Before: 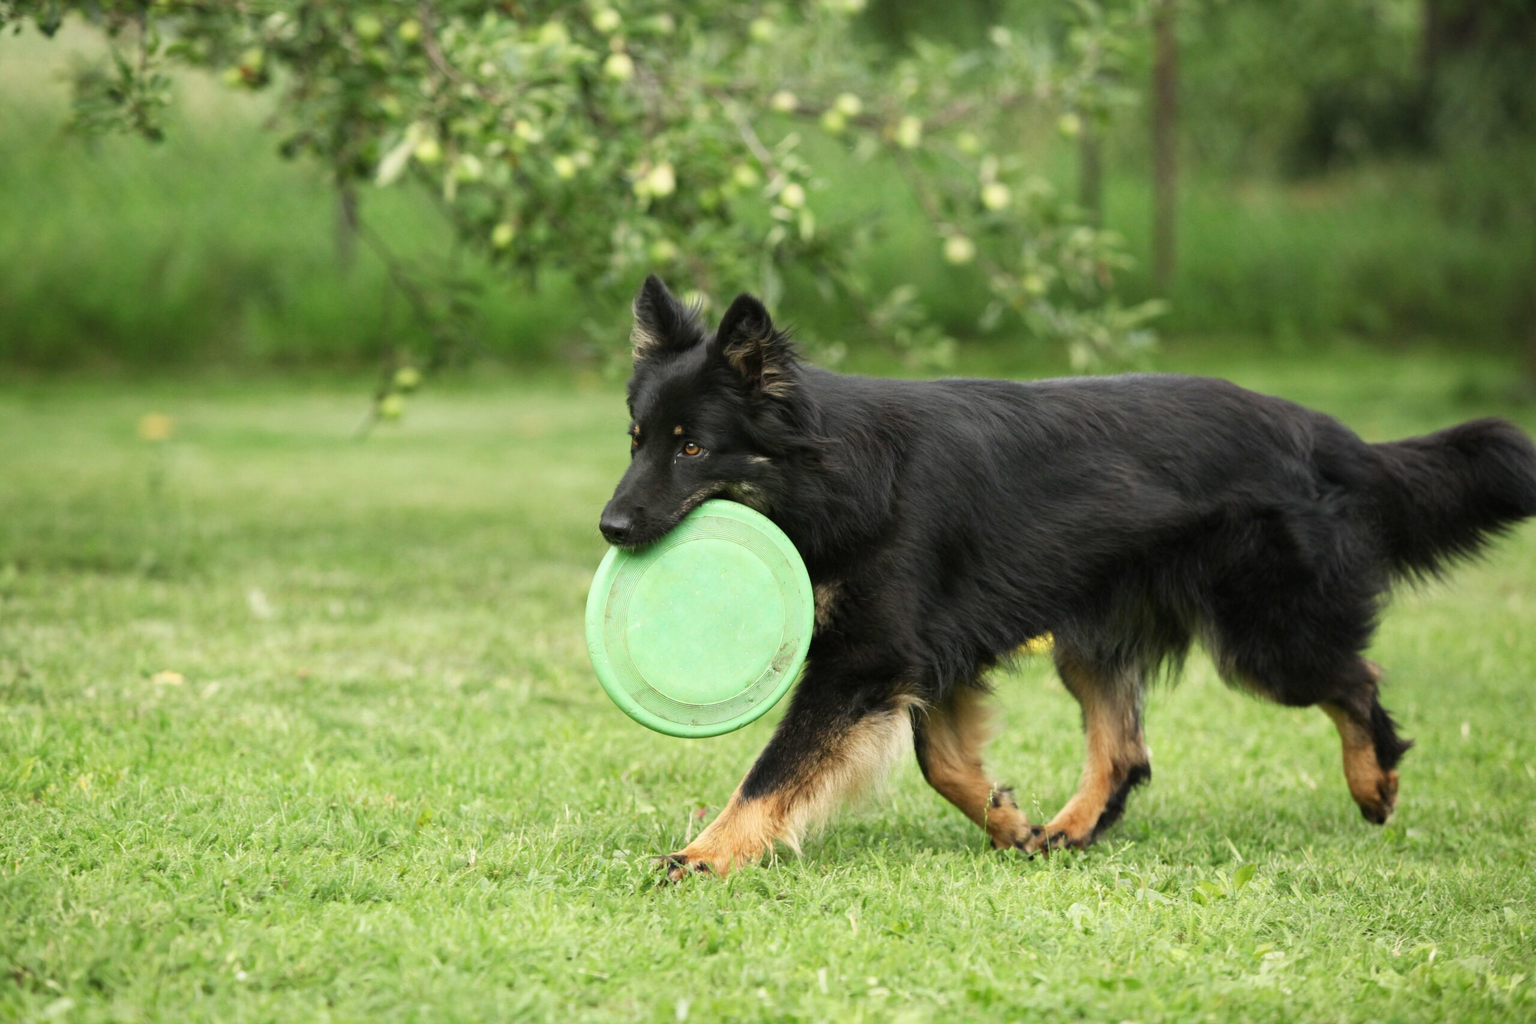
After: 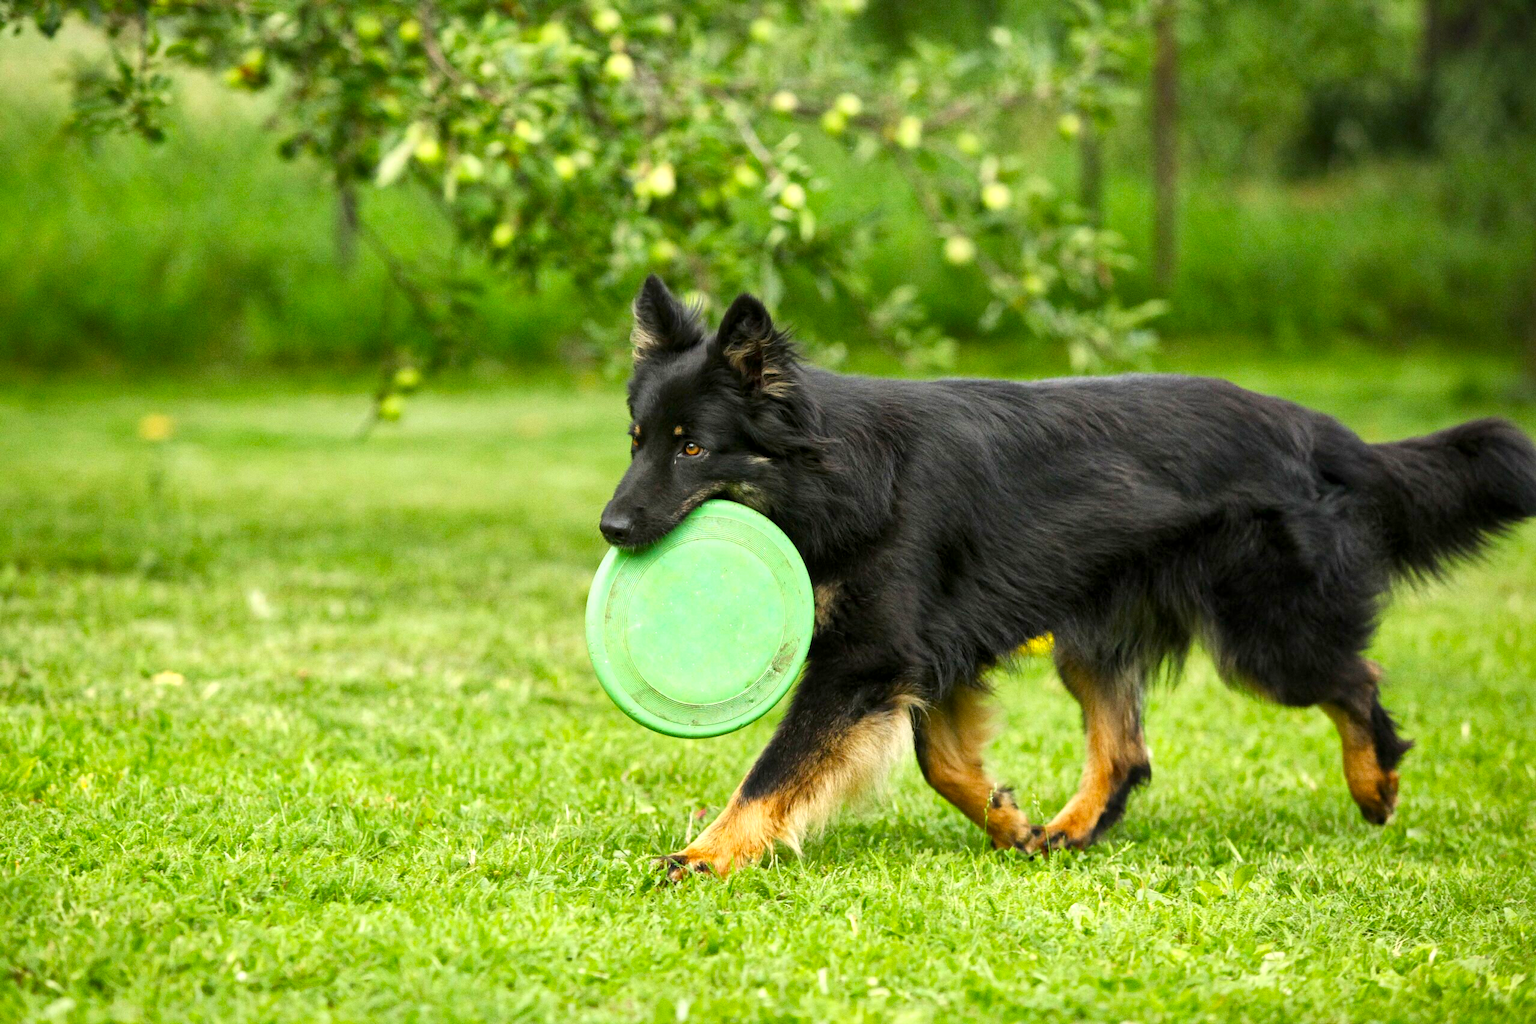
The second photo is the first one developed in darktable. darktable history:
grain: coarseness 0.47 ISO
exposure: black level correction 0, exposure 0.2 EV, compensate exposure bias true, compensate highlight preservation false
contrast brightness saturation: contrast 0.04, saturation 0.07
color balance rgb: perceptual saturation grading › global saturation 25%, global vibrance 20%
local contrast: mode bilateral grid, contrast 20, coarseness 50, detail 144%, midtone range 0.2
